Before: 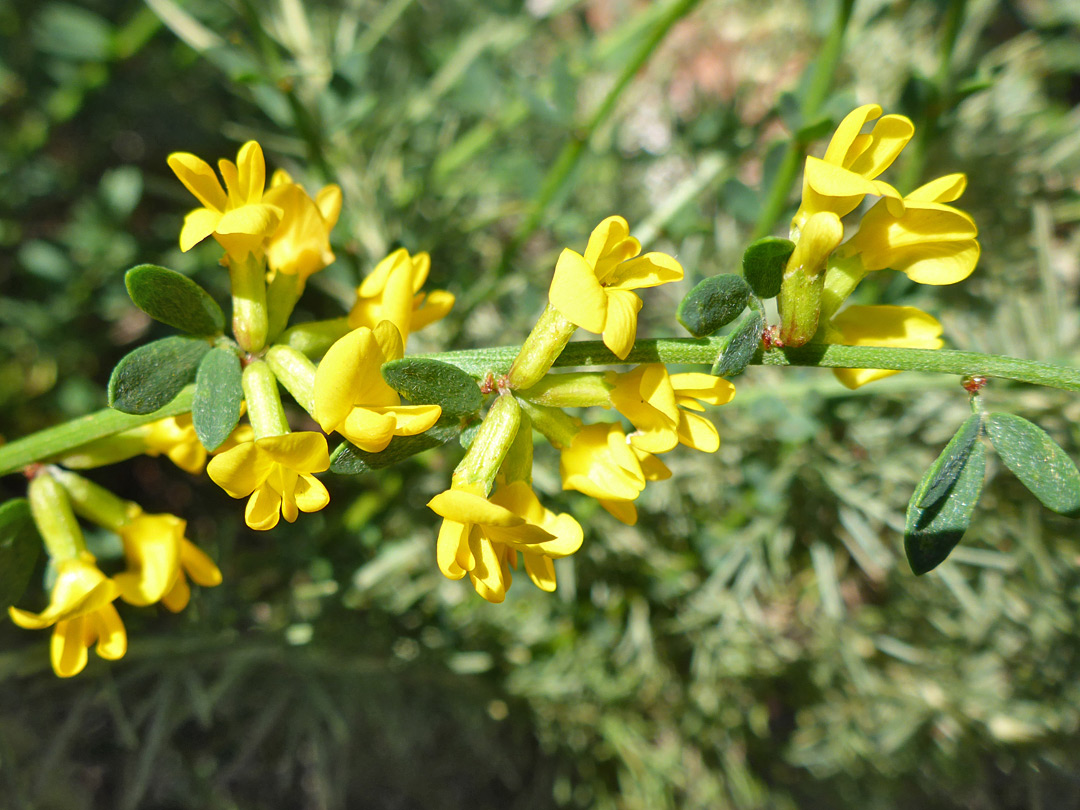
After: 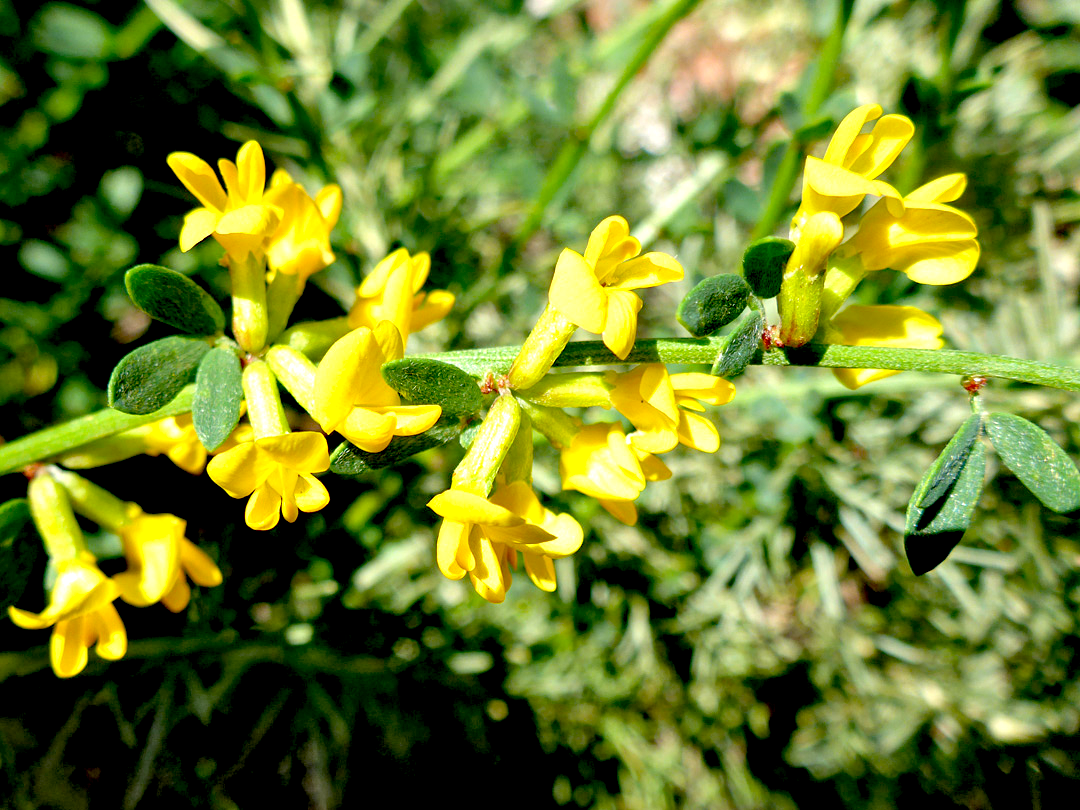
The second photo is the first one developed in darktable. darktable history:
exposure: black level correction 0.039, exposure 0.498 EV, compensate exposure bias true, compensate highlight preservation false
